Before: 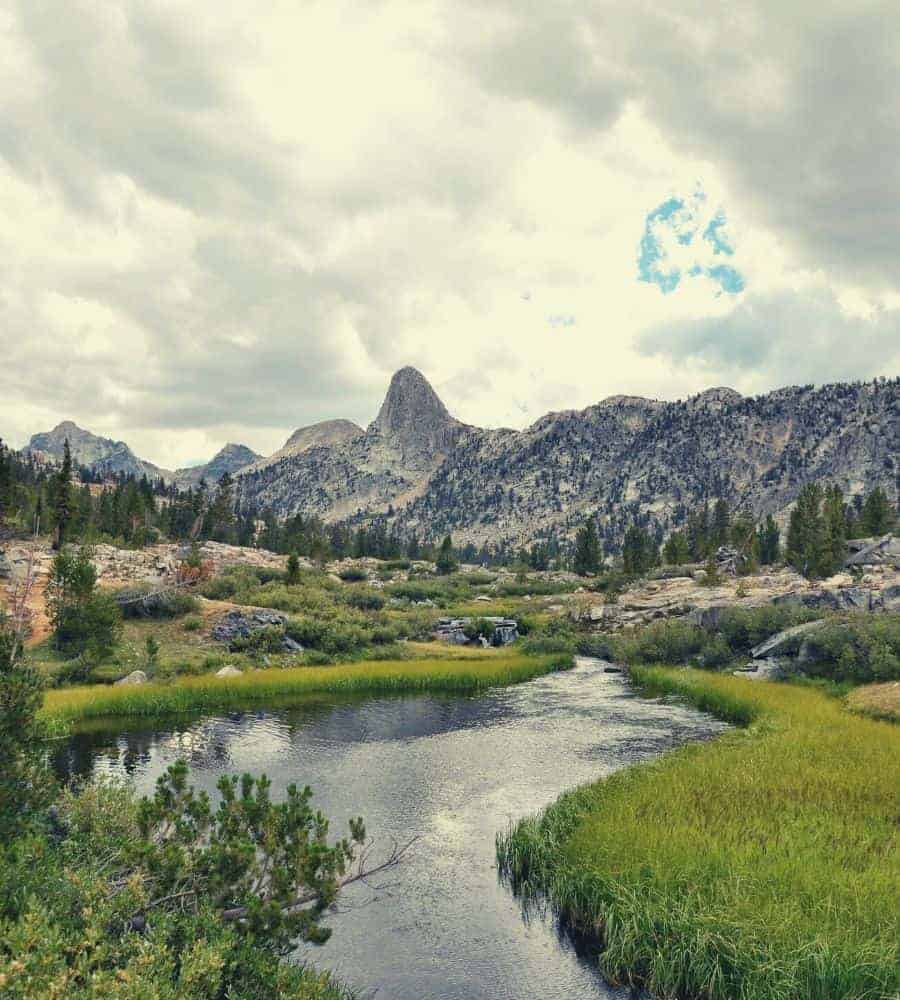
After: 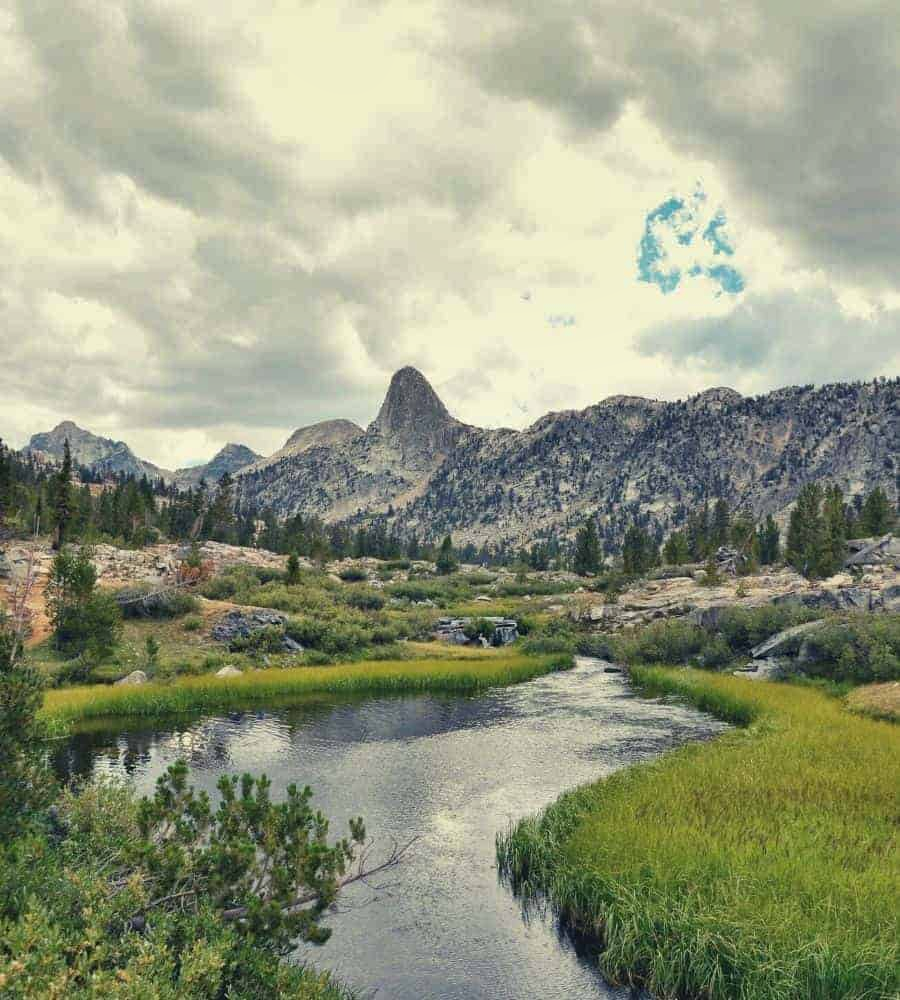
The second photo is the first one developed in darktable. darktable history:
shadows and highlights: shadows 22.07, highlights -48.77, soften with gaussian
